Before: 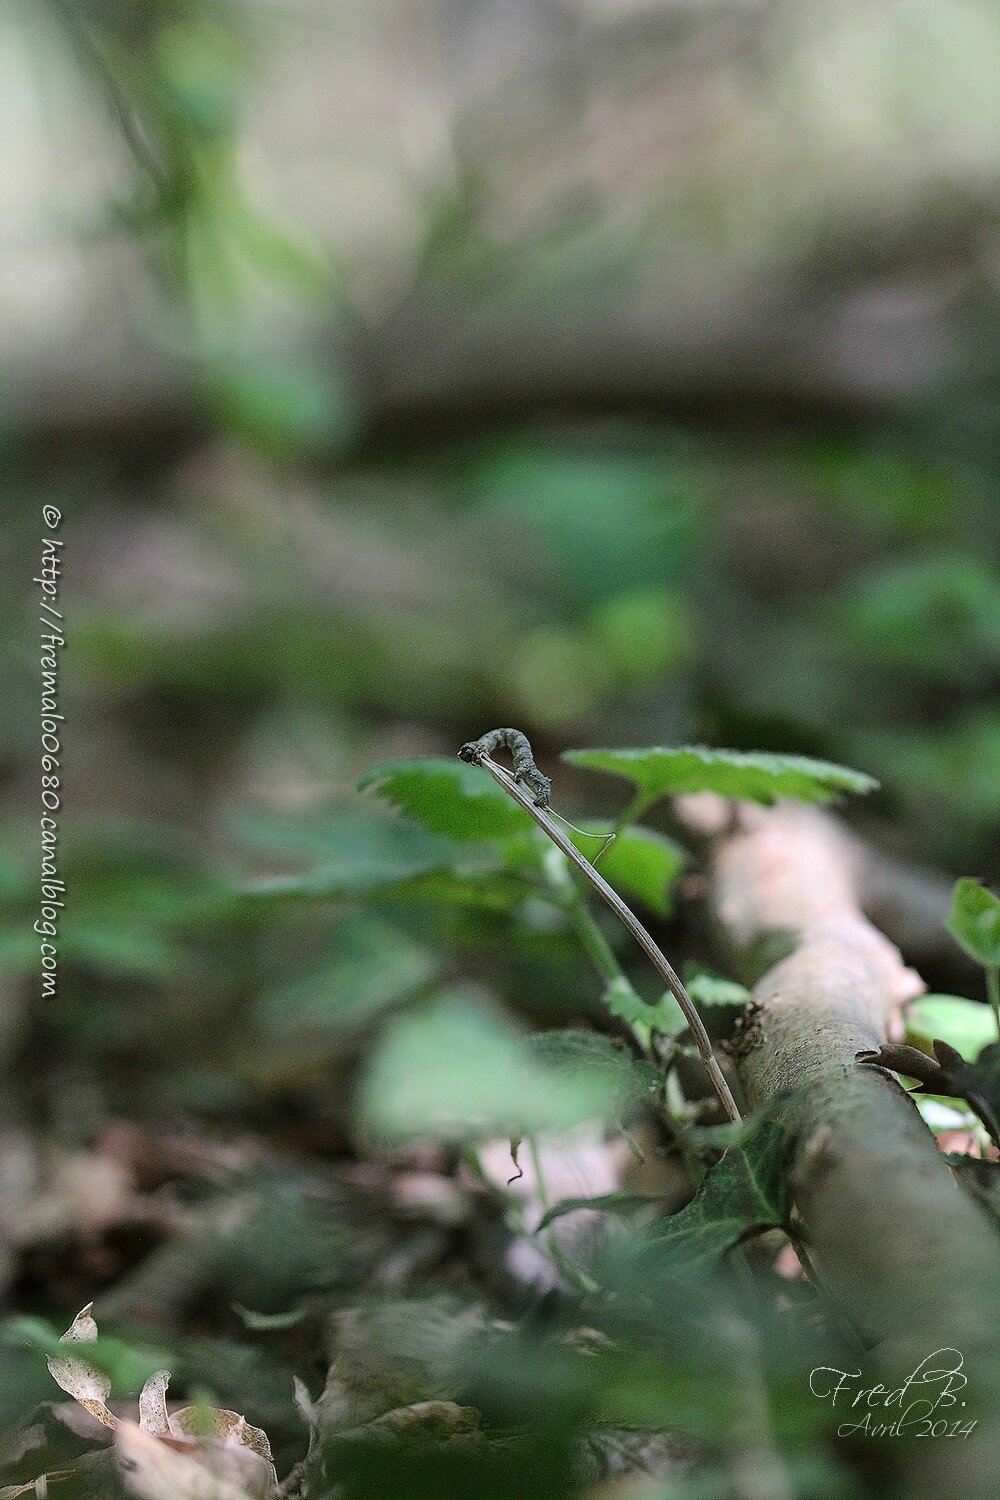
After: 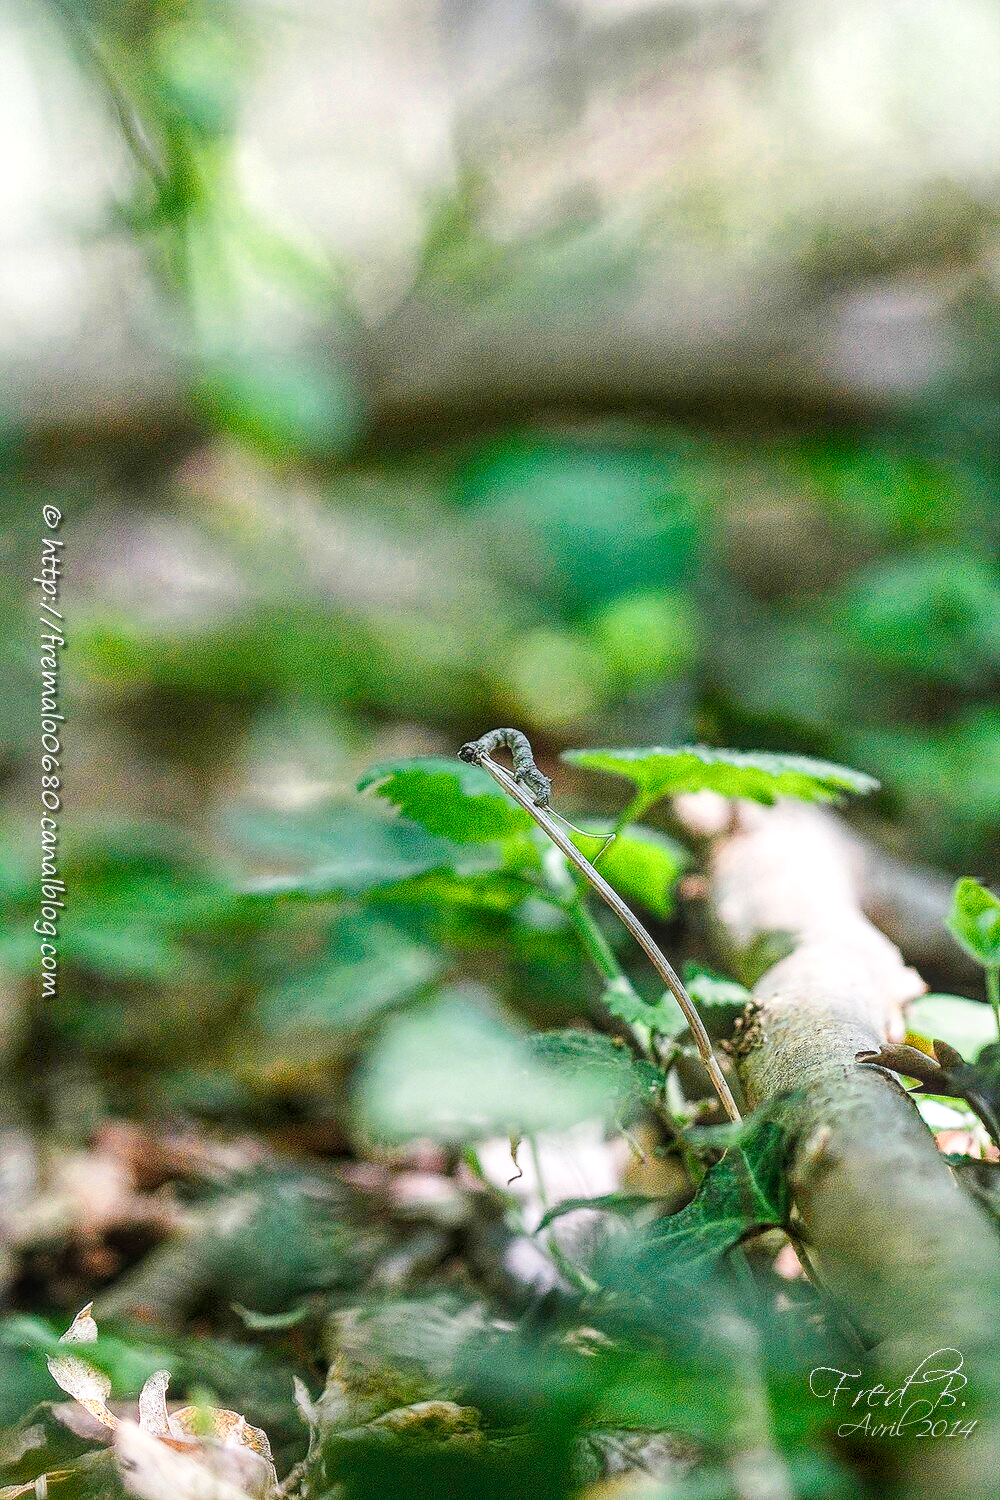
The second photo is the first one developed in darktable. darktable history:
base curve: curves: ch0 [(0, 0) (0.005, 0.002) (0.15, 0.3) (0.4, 0.7) (0.75, 0.95) (1, 1)], preserve colors none
exposure: black level correction -0.001, exposure 0.08 EV, compensate exposure bias true, compensate highlight preservation false
color balance rgb: perceptual saturation grading › global saturation 0.825%, perceptual saturation grading › mid-tones 6.237%, perceptual saturation grading › shadows 72.106%
color zones: curves: ch0 [(0.018, 0.548) (0.224, 0.64) (0.425, 0.447) (0.675, 0.575) (0.732, 0.579)]; ch1 [(0.066, 0.487) (0.25, 0.5) (0.404, 0.43) (0.75, 0.421) (0.956, 0.421)]; ch2 [(0.044, 0.561) (0.215, 0.465) (0.399, 0.544) (0.465, 0.548) (0.614, 0.447) (0.724, 0.43) (0.882, 0.623) (0.956, 0.632)]
local contrast: highlights 75%, shadows 55%, detail 176%, midtone range 0.204
